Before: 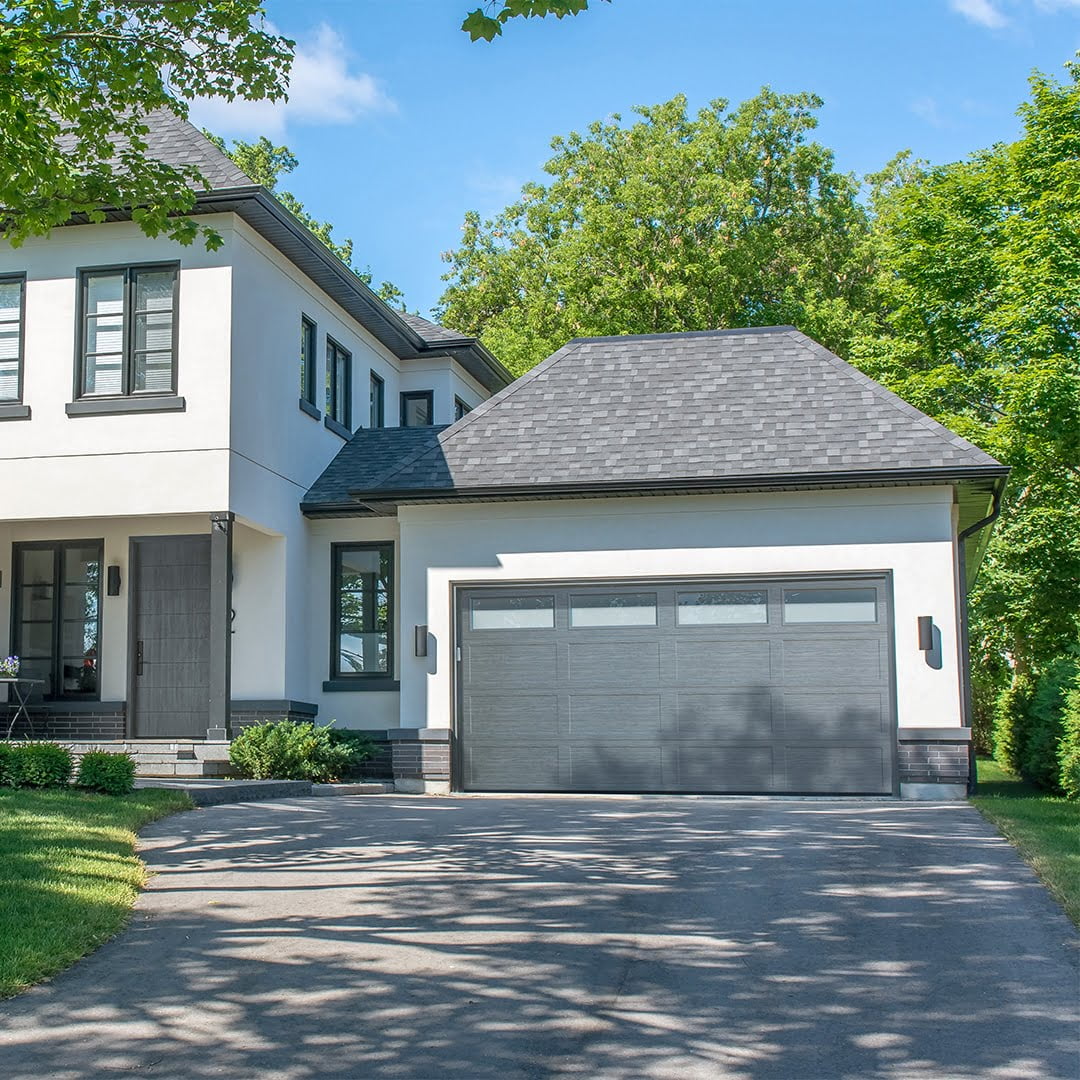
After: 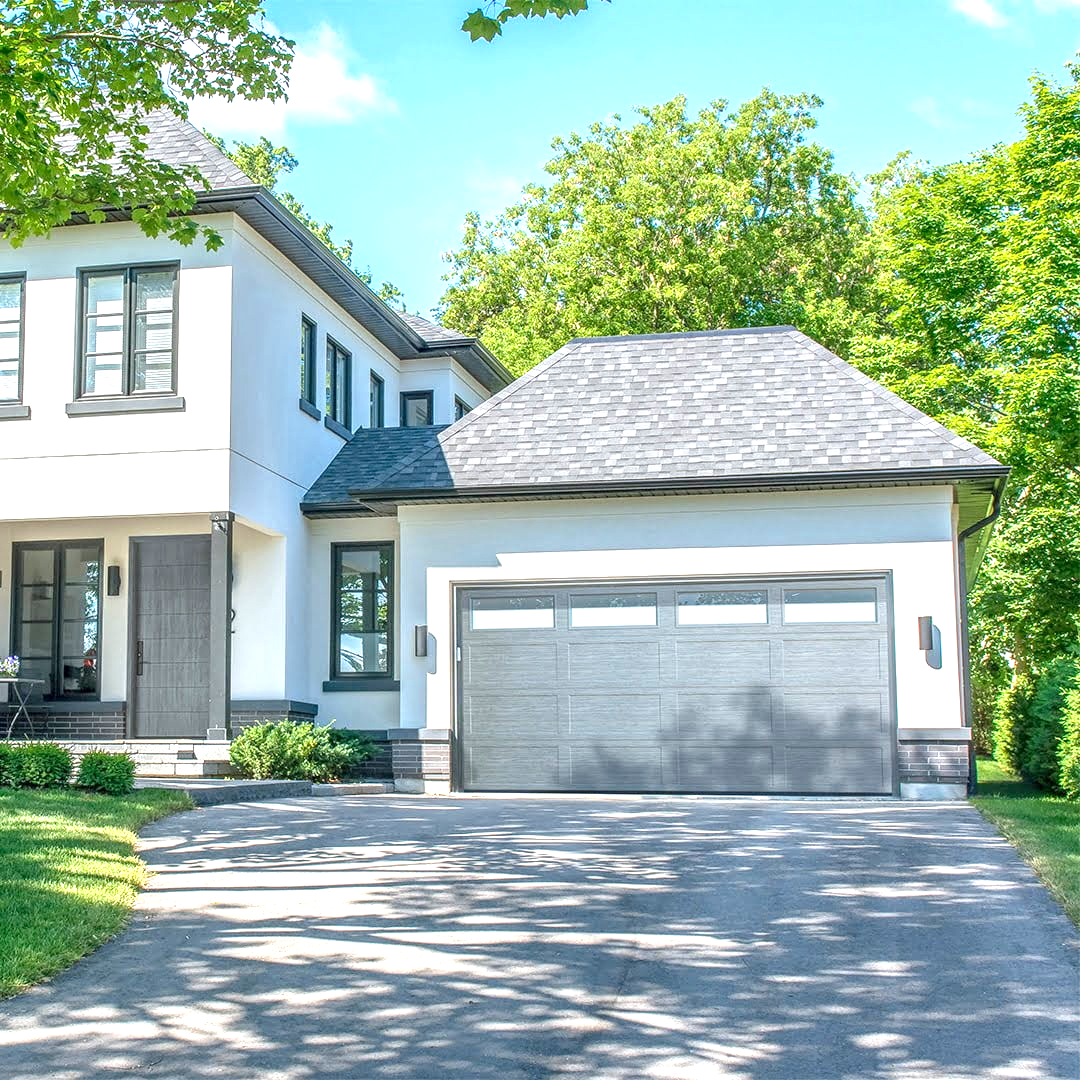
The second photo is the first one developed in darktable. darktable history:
levels: levels [0, 0.435, 0.917]
local contrast: on, module defaults
exposure: exposure 0.661 EV, compensate highlight preservation false
